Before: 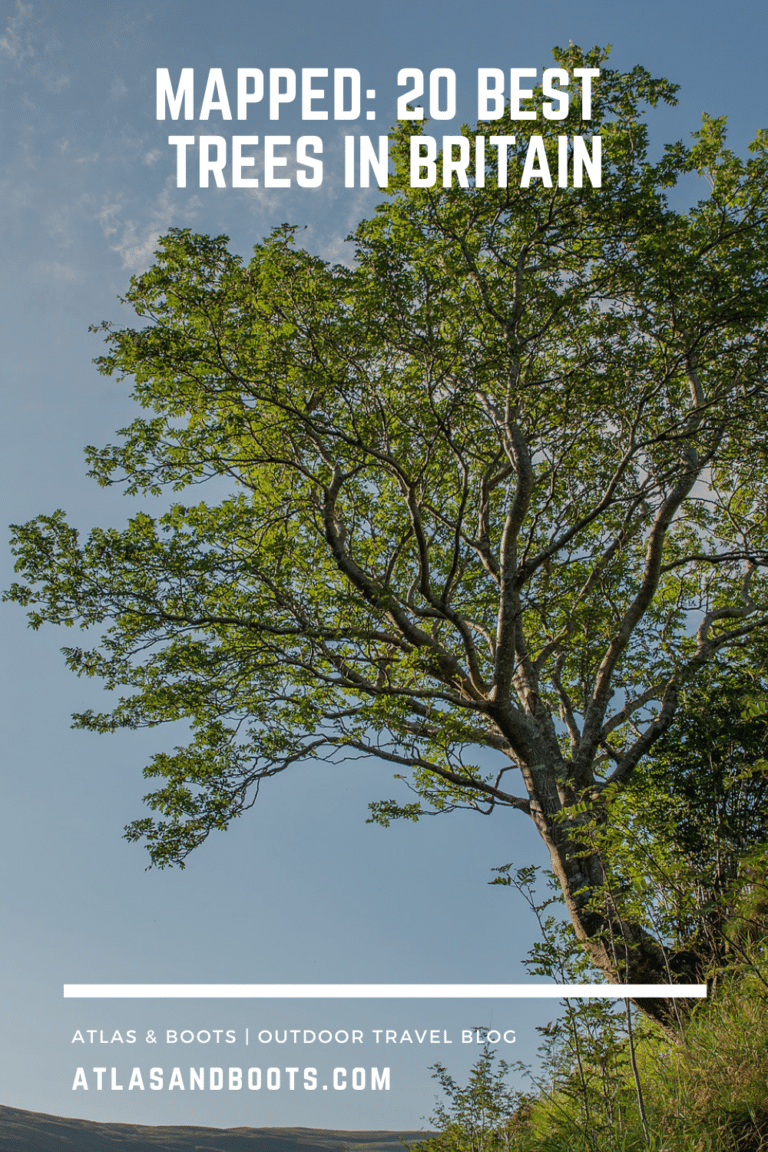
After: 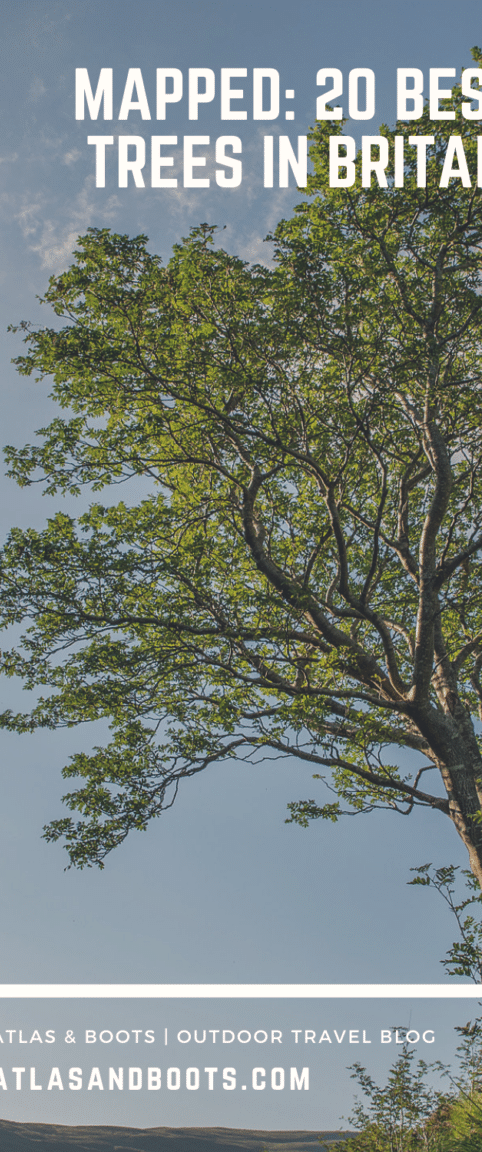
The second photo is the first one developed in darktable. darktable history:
local contrast: highlights 100%, shadows 100%, detail 120%, midtone range 0.2
exposure: black level correction -0.023, exposure -0.039 EV, compensate highlight preservation false
crop: left 10.644%, right 26.528%
color balance rgb: shadows lift › hue 87.51°, highlights gain › chroma 1.62%, highlights gain › hue 55.1°, global offset › chroma 0.06%, global offset › hue 253.66°, linear chroma grading › global chroma 0.5%
